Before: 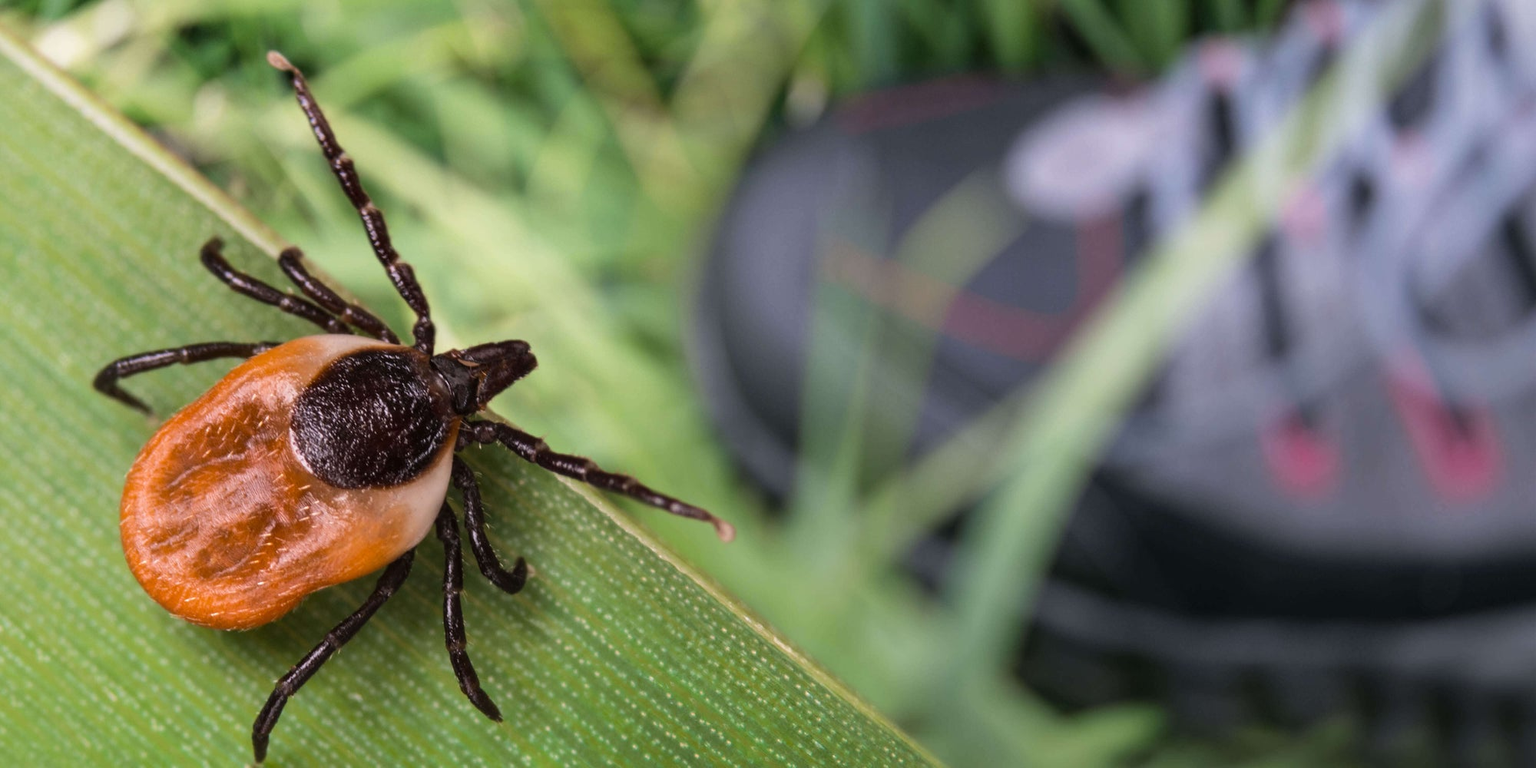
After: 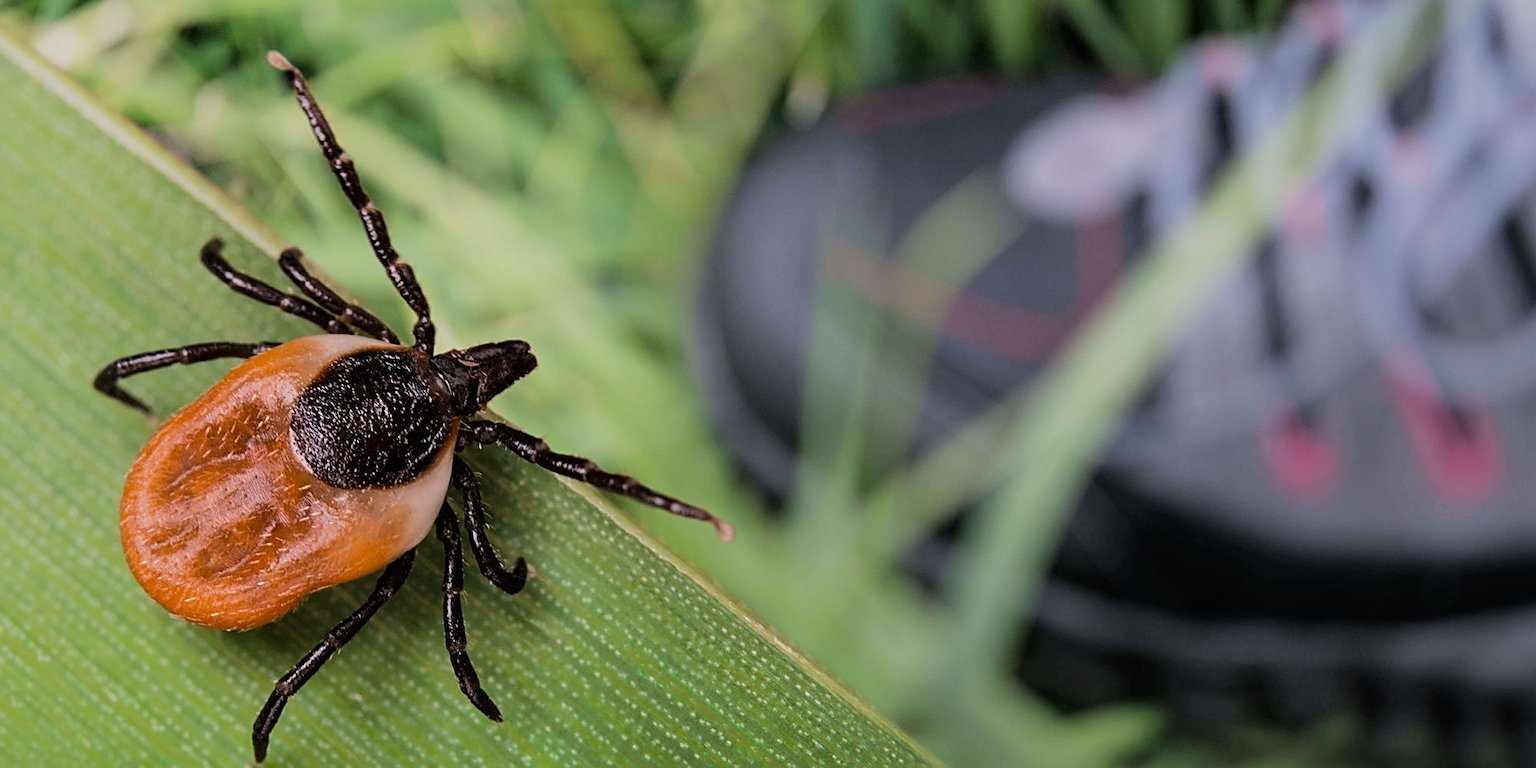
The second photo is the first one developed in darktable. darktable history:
filmic rgb: black relative exposure -7.65 EV, white relative exposure 4.56 EV, hardness 3.61, color science v6 (2022)
sharpen: amount 1
